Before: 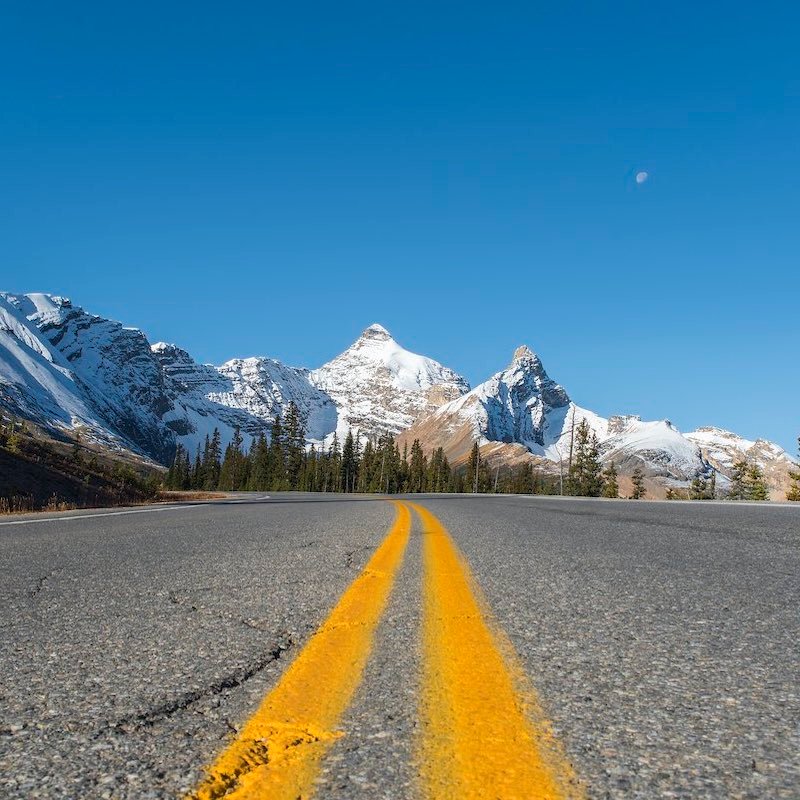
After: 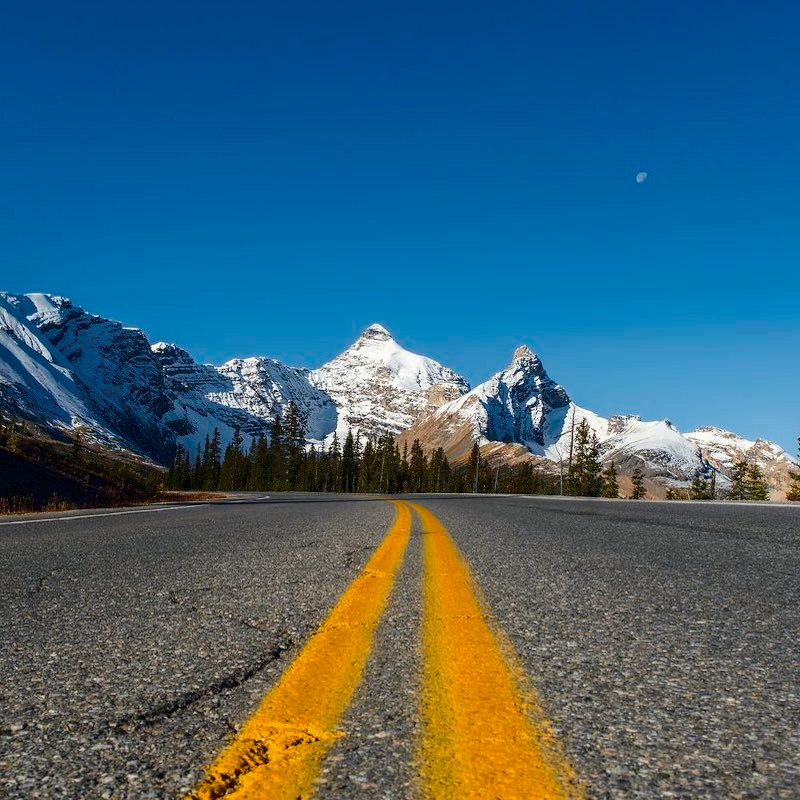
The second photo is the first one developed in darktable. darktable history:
color correction: highlights b* 3
contrast brightness saturation: contrast 0.131, brightness -0.229, saturation 0.136
